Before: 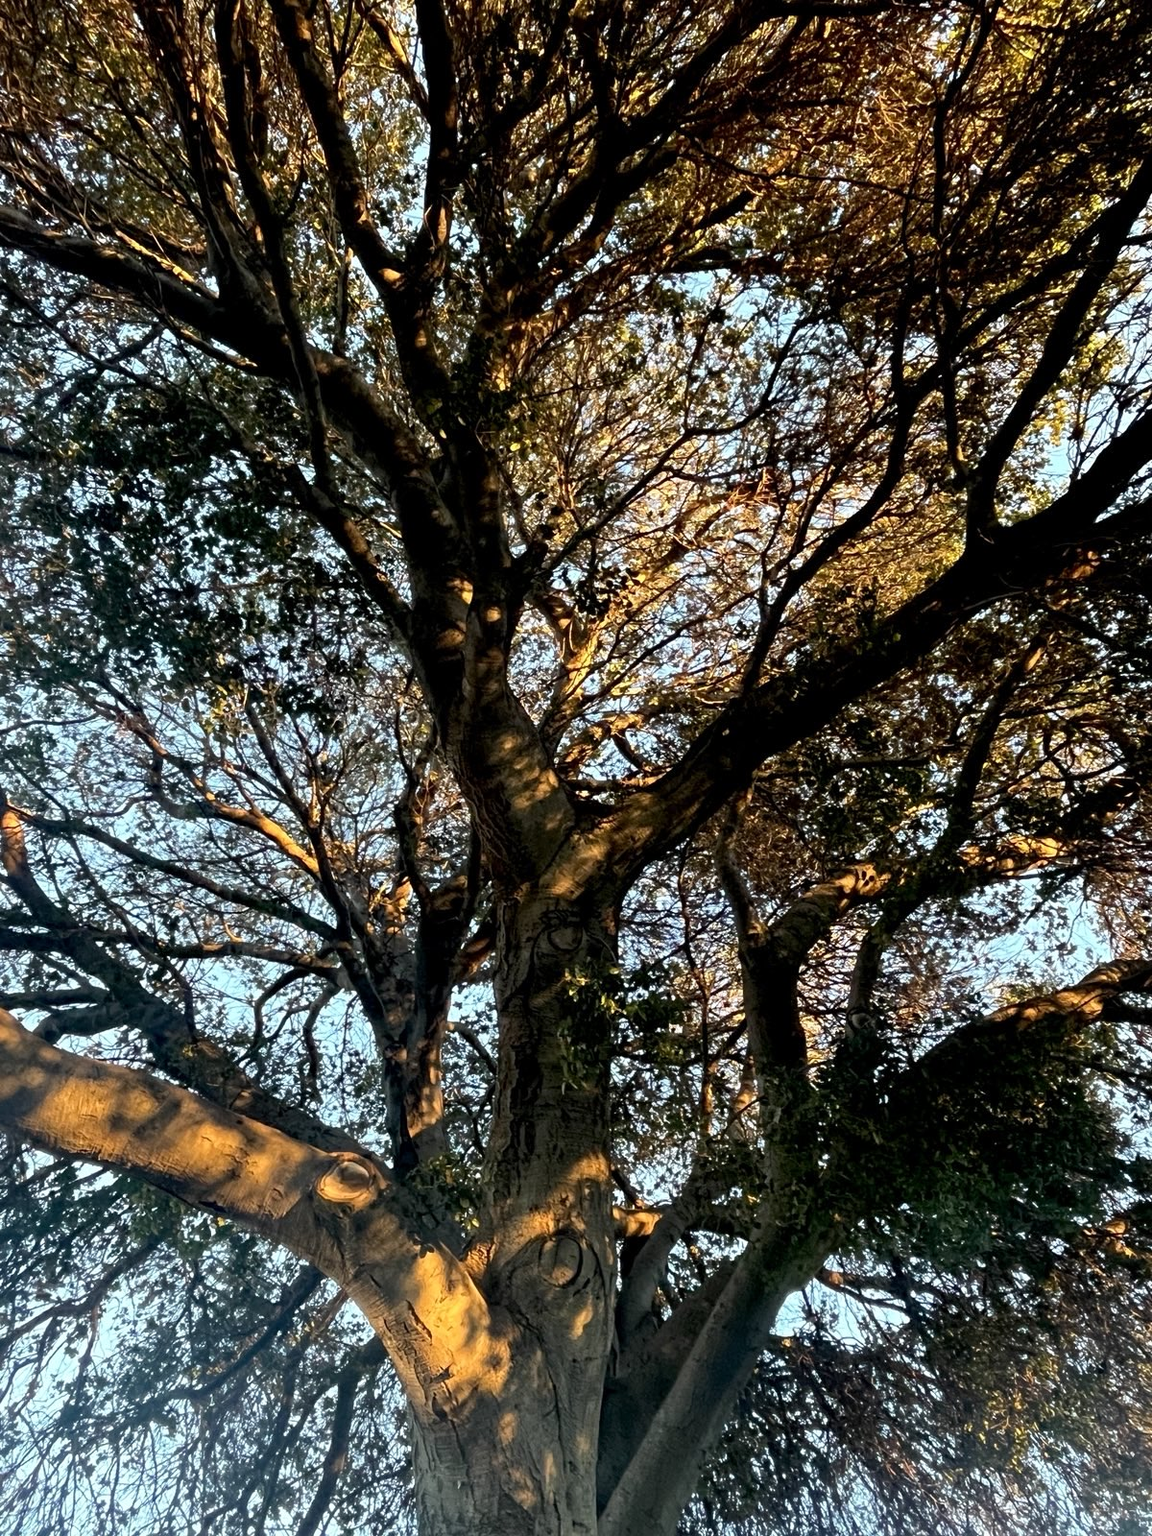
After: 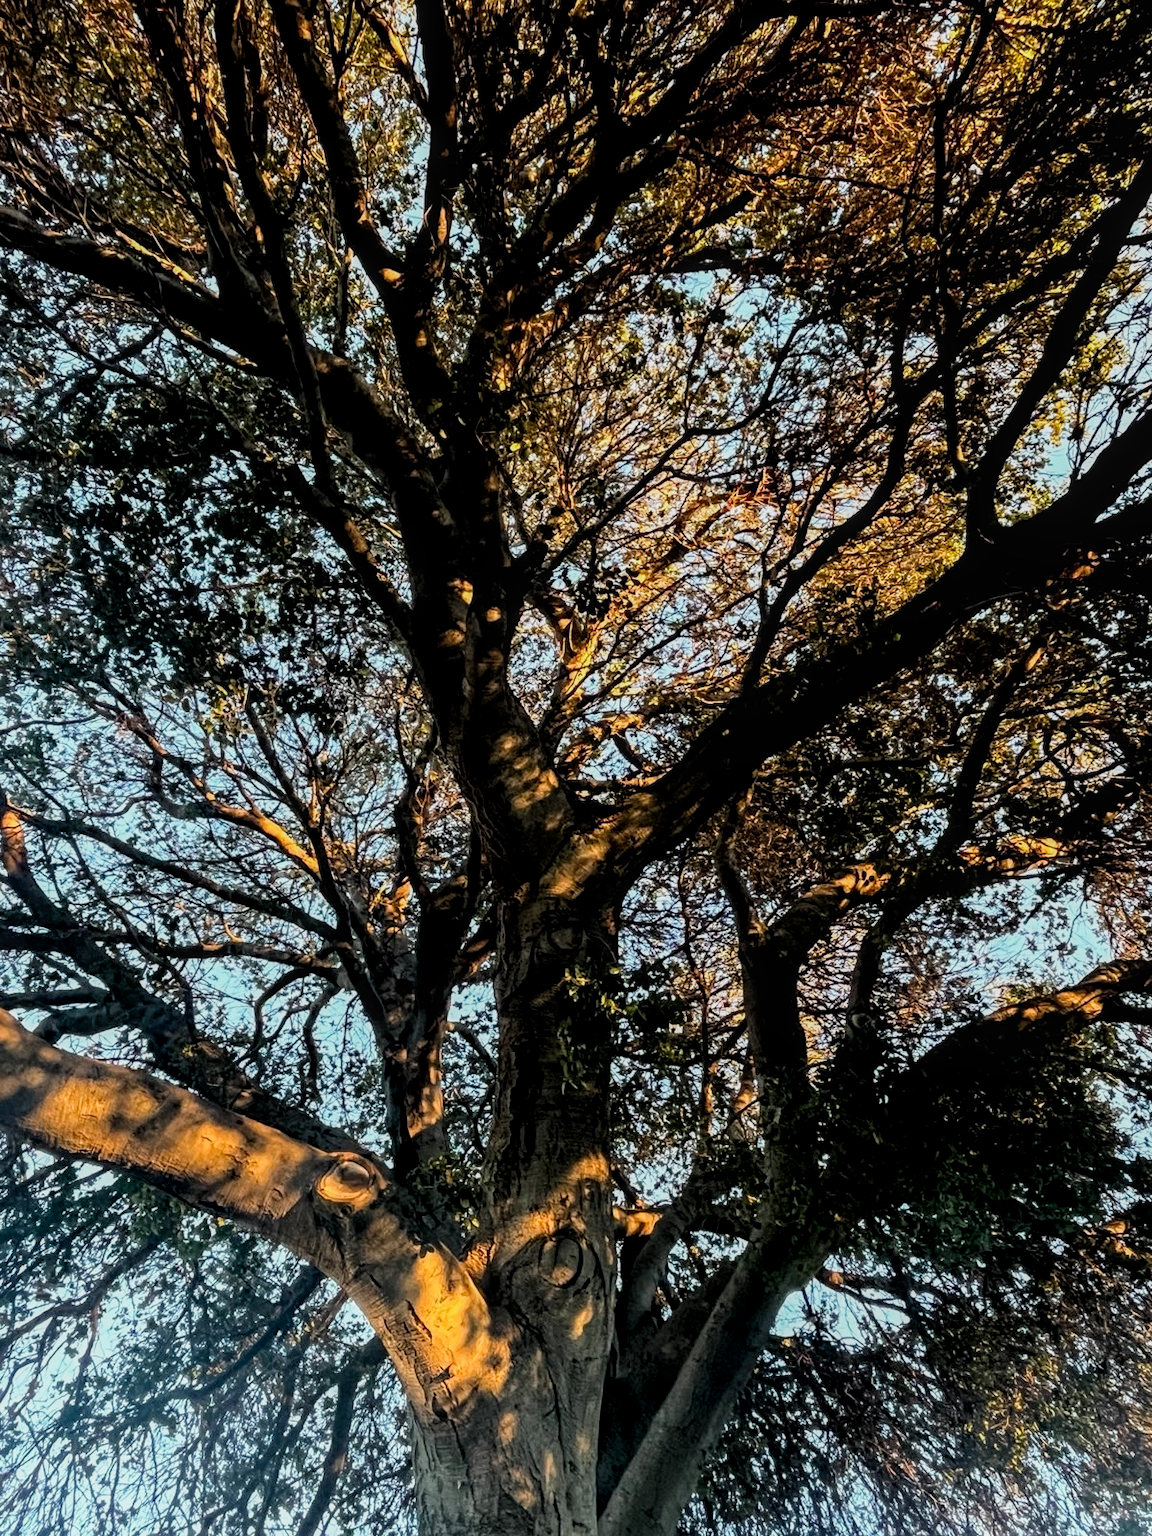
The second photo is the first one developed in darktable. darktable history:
local contrast: on, module defaults
filmic rgb: middle gray luminance 9.38%, black relative exposure -10.68 EV, white relative exposure 3.43 EV, target black luminance 0%, hardness 5.94, latitude 59.67%, contrast 1.092, highlights saturation mix 4.05%, shadows ↔ highlights balance 28.56%
